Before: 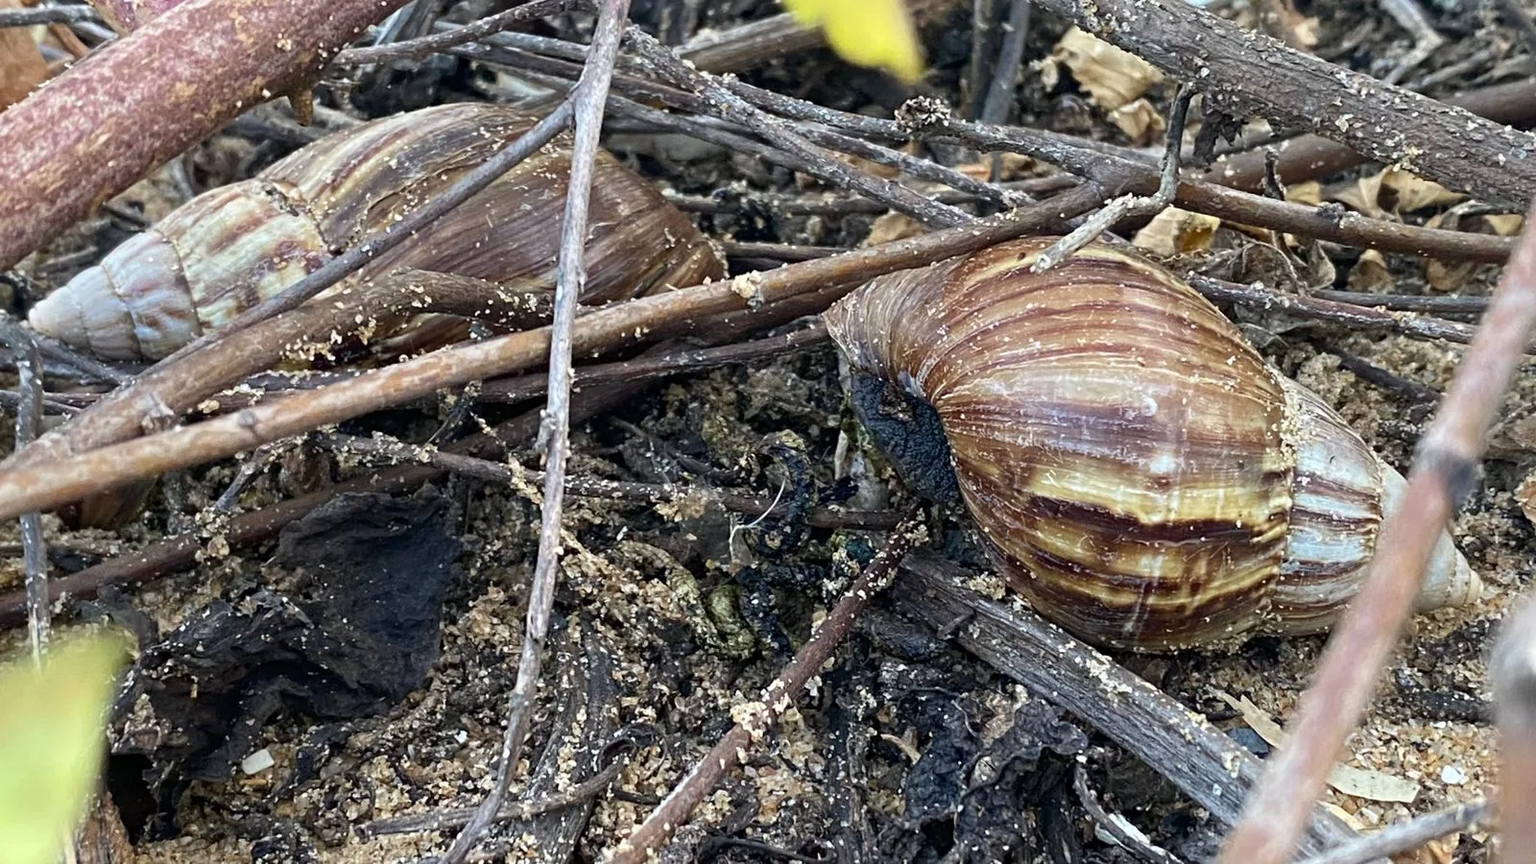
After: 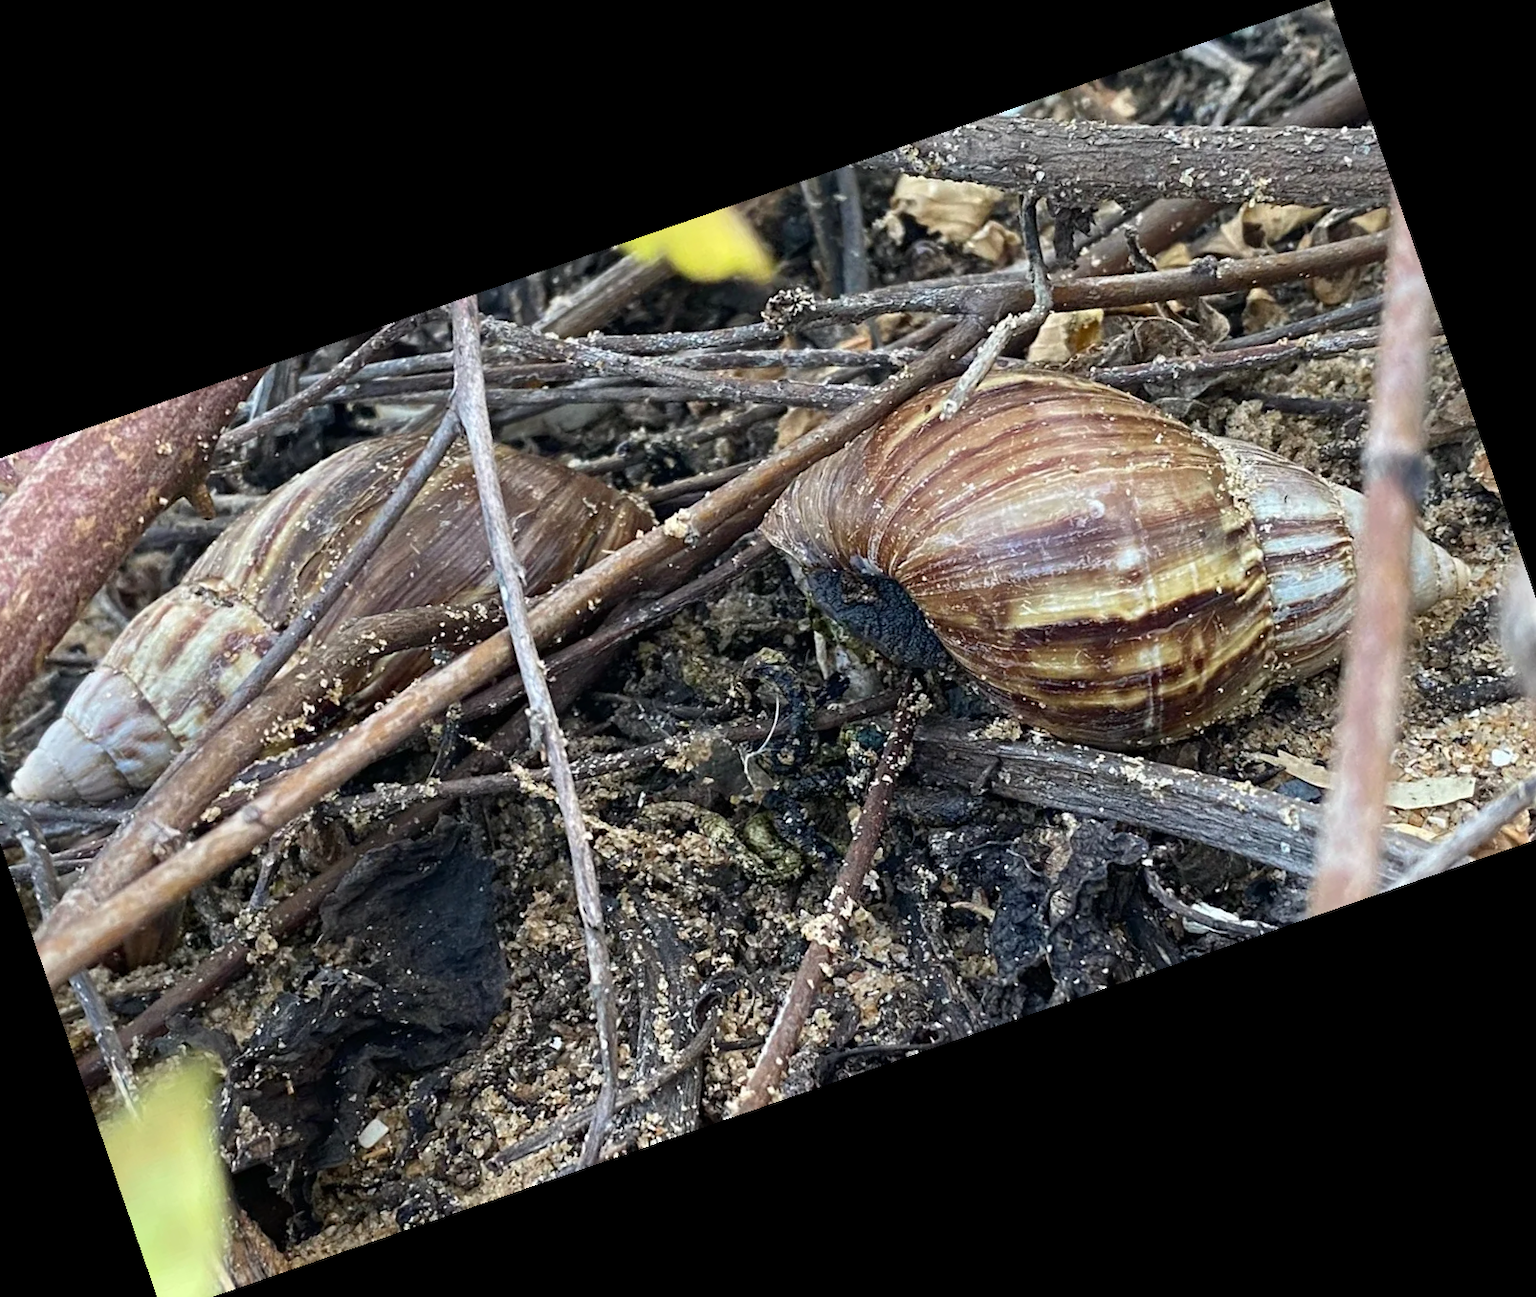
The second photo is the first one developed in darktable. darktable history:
crop and rotate: angle 19.06°, left 6.828%, right 4.22%, bottom 1.106%
